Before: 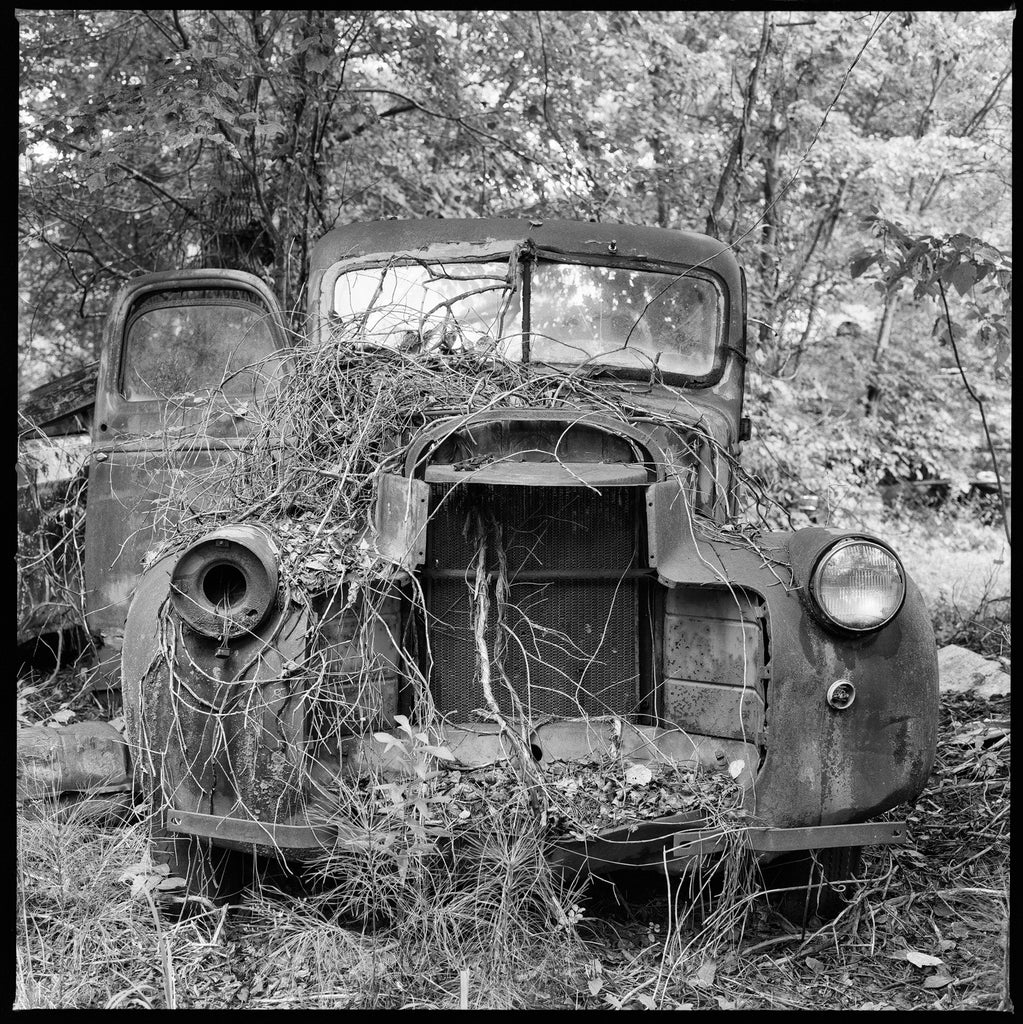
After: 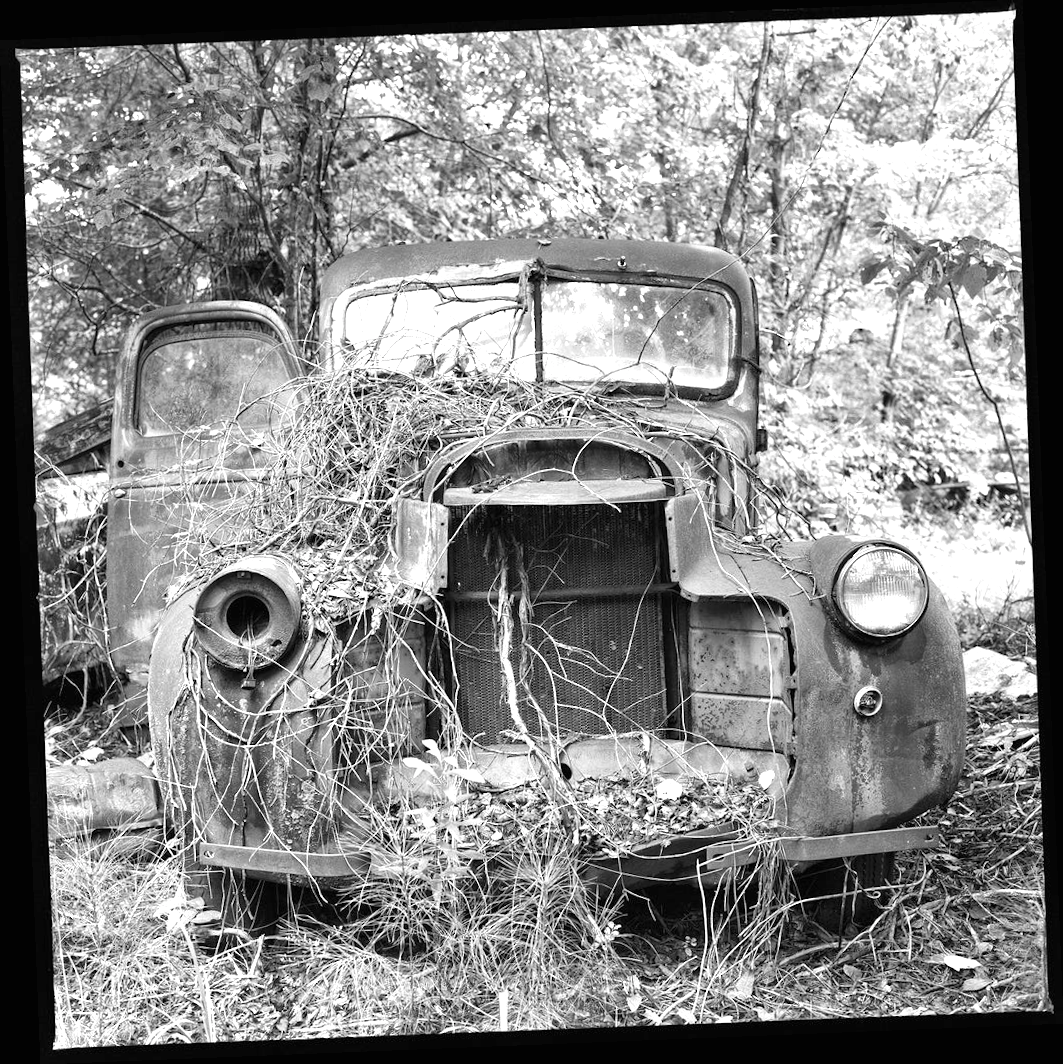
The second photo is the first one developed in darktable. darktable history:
exposure: black level correction 0, exposure 0.9 EV, compensate highlight preservation false
rotate and perspective: rotation -2.29°, automatic cropping off
